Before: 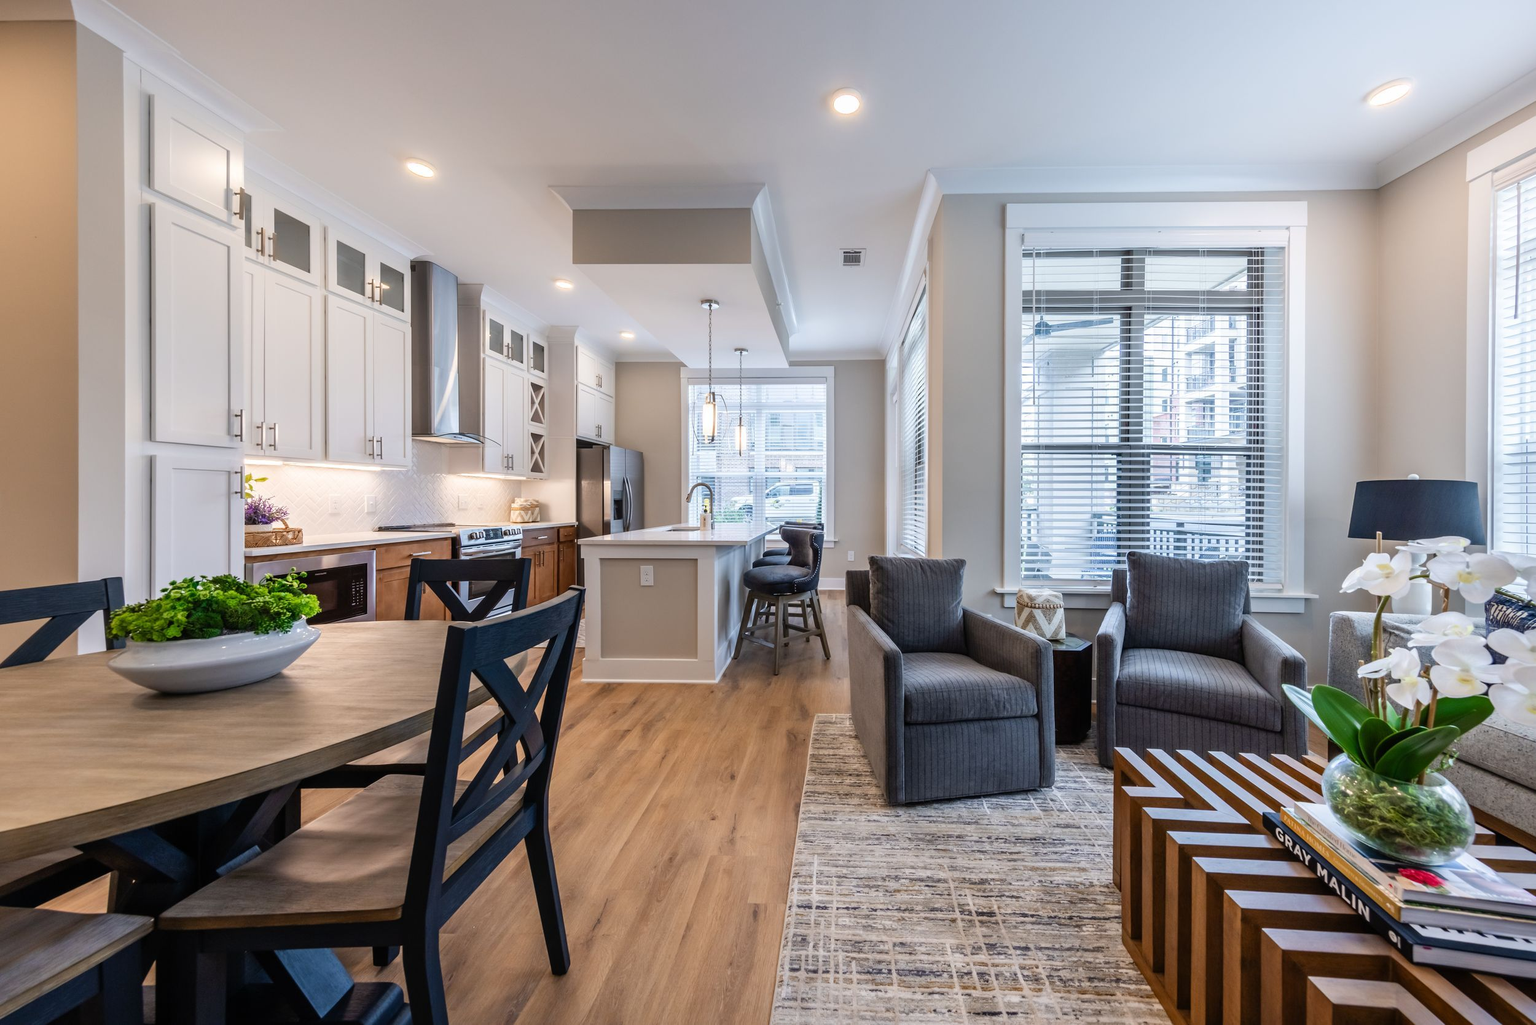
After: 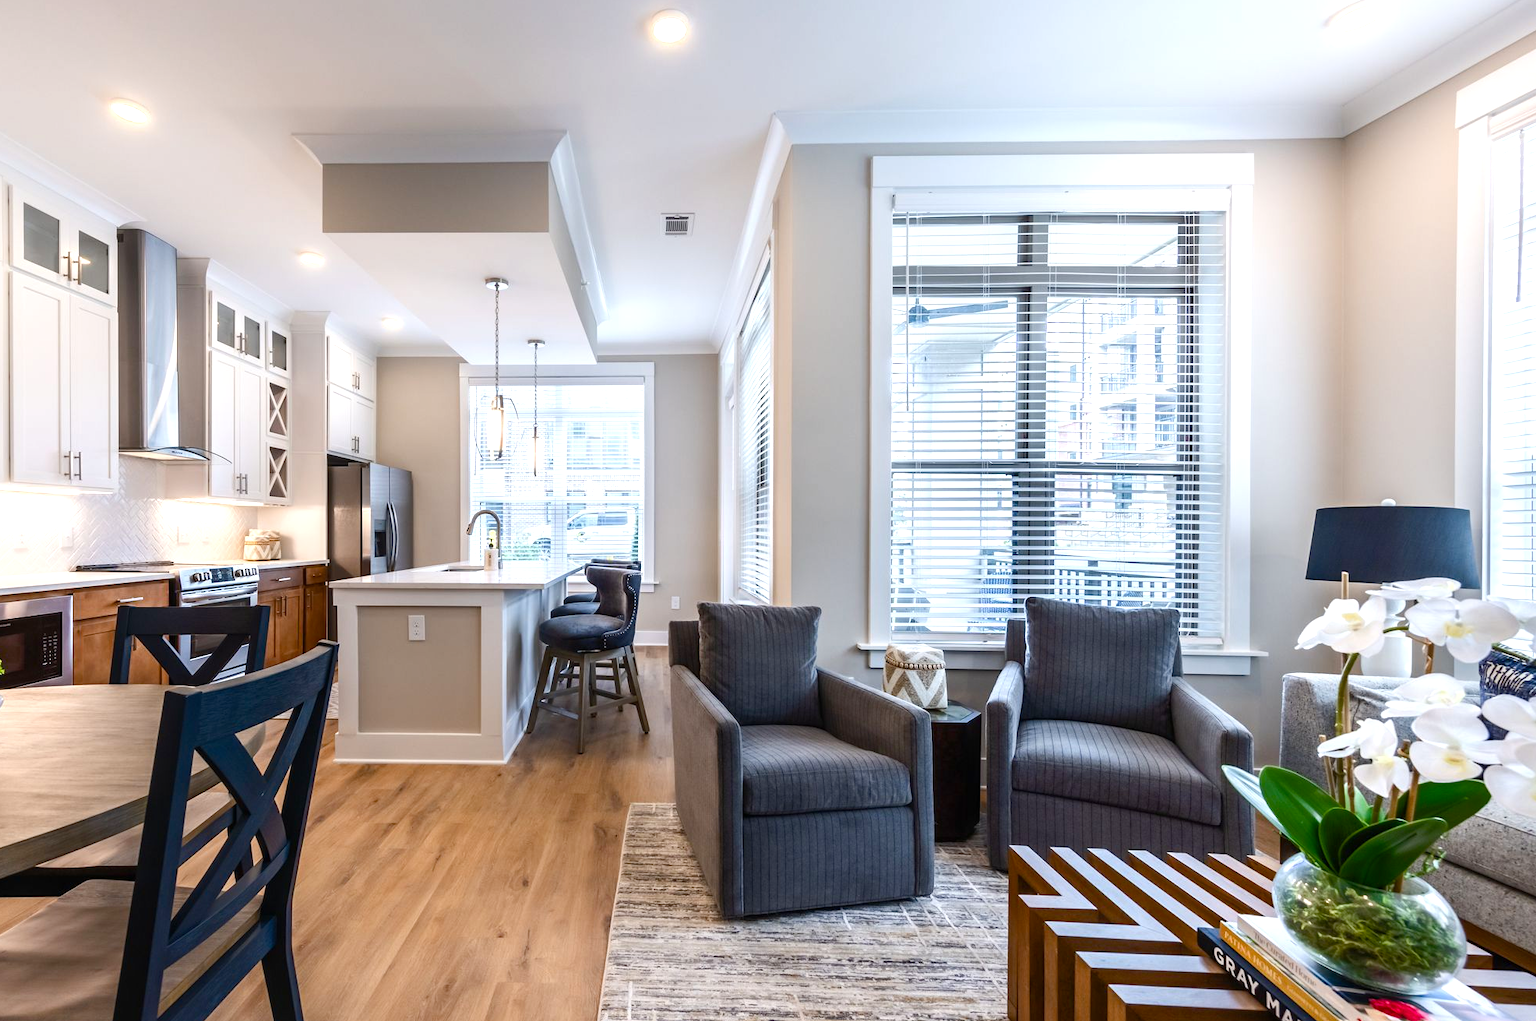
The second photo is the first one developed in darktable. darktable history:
color balance rgb: perceptual saturation grading › global saturation 20%, perceptual saturation grading › highlights -25%, perceptual saturation grading › shadows 25%
crop and rotate: left 20.74%, top 7.912%, right 0.375%, bottom 13.378%
tone equalizer: -8 EV -0.001 EV, -7 EV 0.001 EV, -6 EV -0.002 EV, -5 EV -0.003 EV, -4 EV -0.062 EV, -3 EV -0.222 EV, -2 EV -0.267 EV, -1 EV 0.105 EV, +0 EV 0.303 EV
exposure: exposure 0.2 EV, compensate highlight preservation false
